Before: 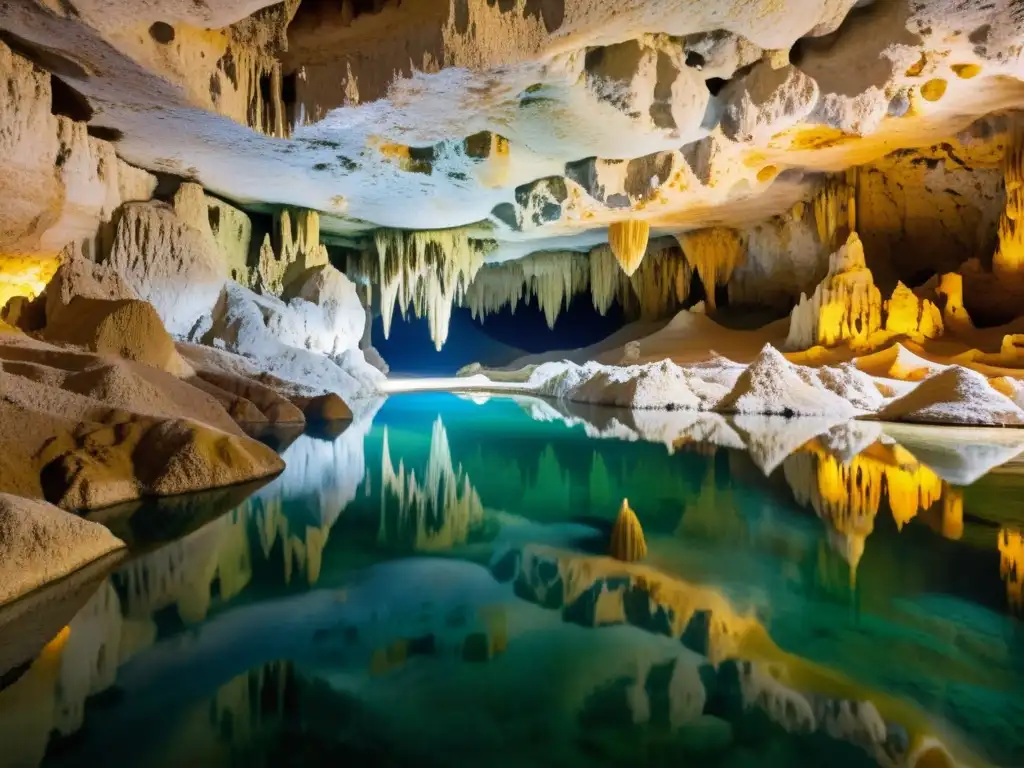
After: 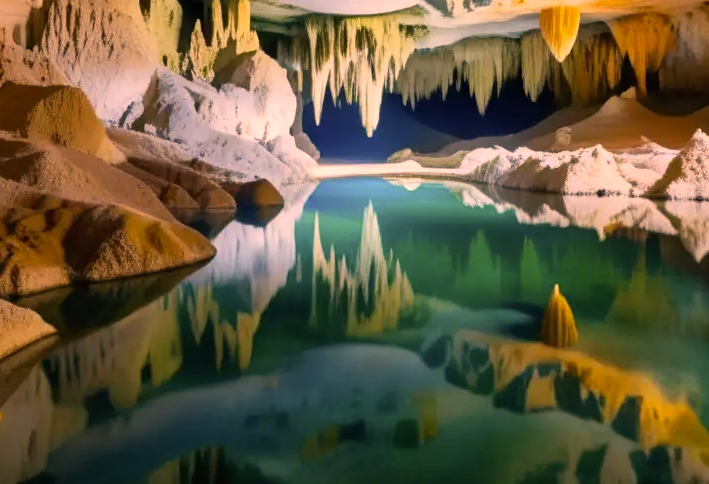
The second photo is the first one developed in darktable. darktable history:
crop: left 6.74%, top 27.994%, right 23.947%, bottom 8.948%
color correction: highlights a* 21.22, highlights b* 19.26
